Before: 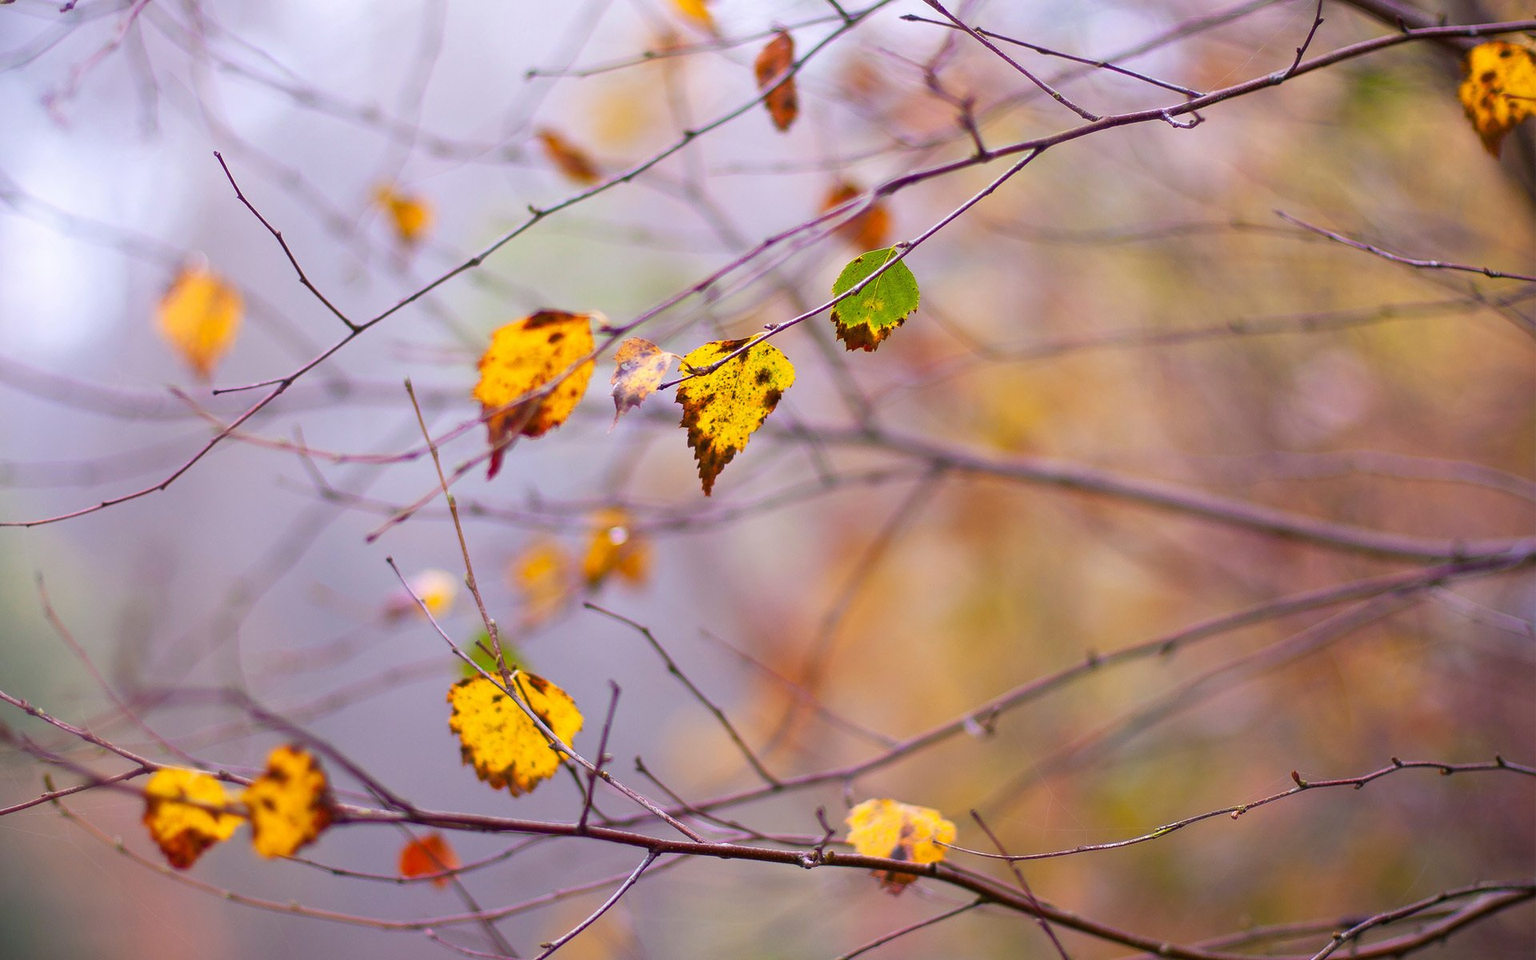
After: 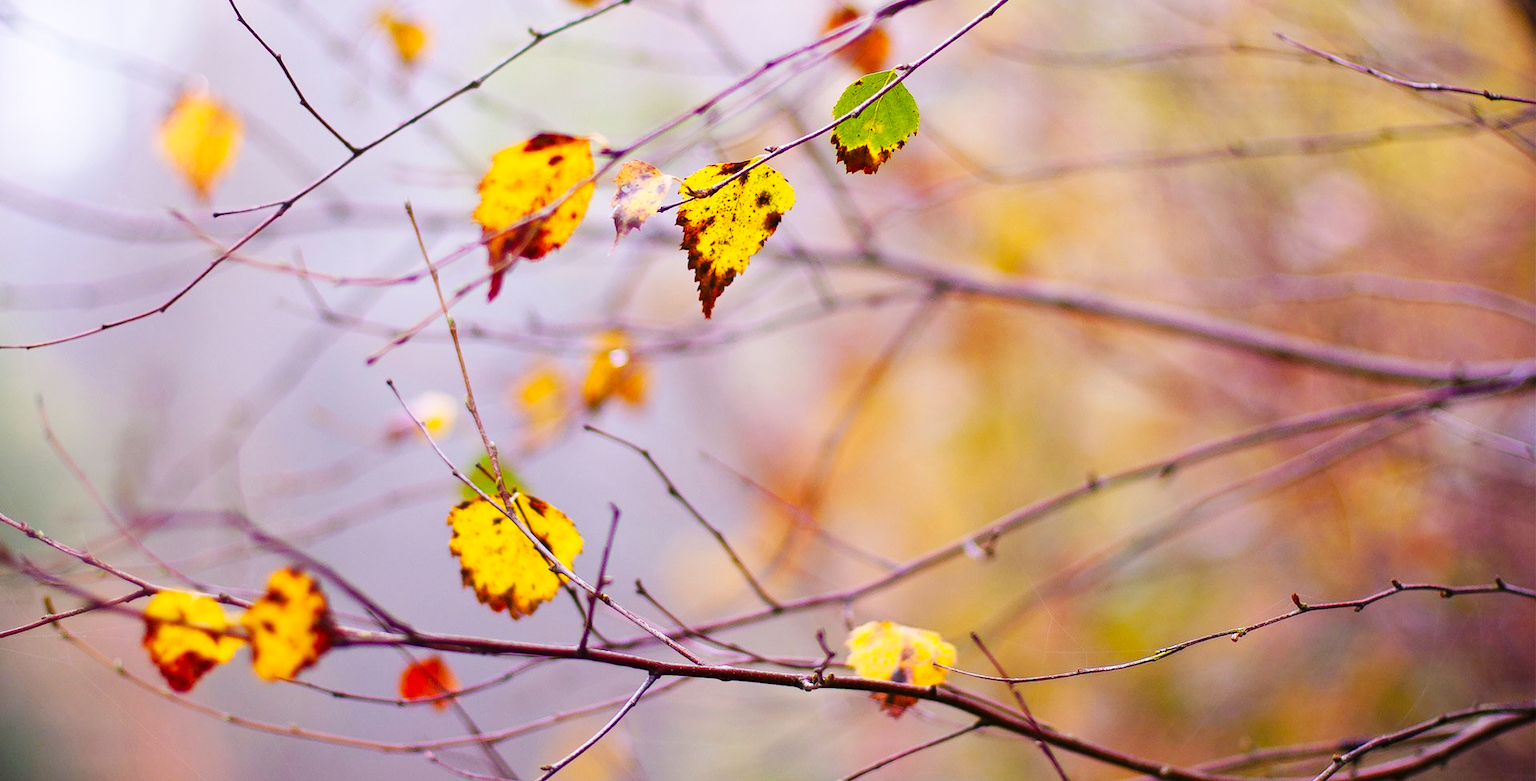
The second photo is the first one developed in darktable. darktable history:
crop and rotate: top 18.501%
base curve: curves: ch0 [(0, 0) (0.036, 0.025) (0.121, 0.166) (0.206, 0.329) (0.605, 0.79) (1, 1)], preserve colors none
